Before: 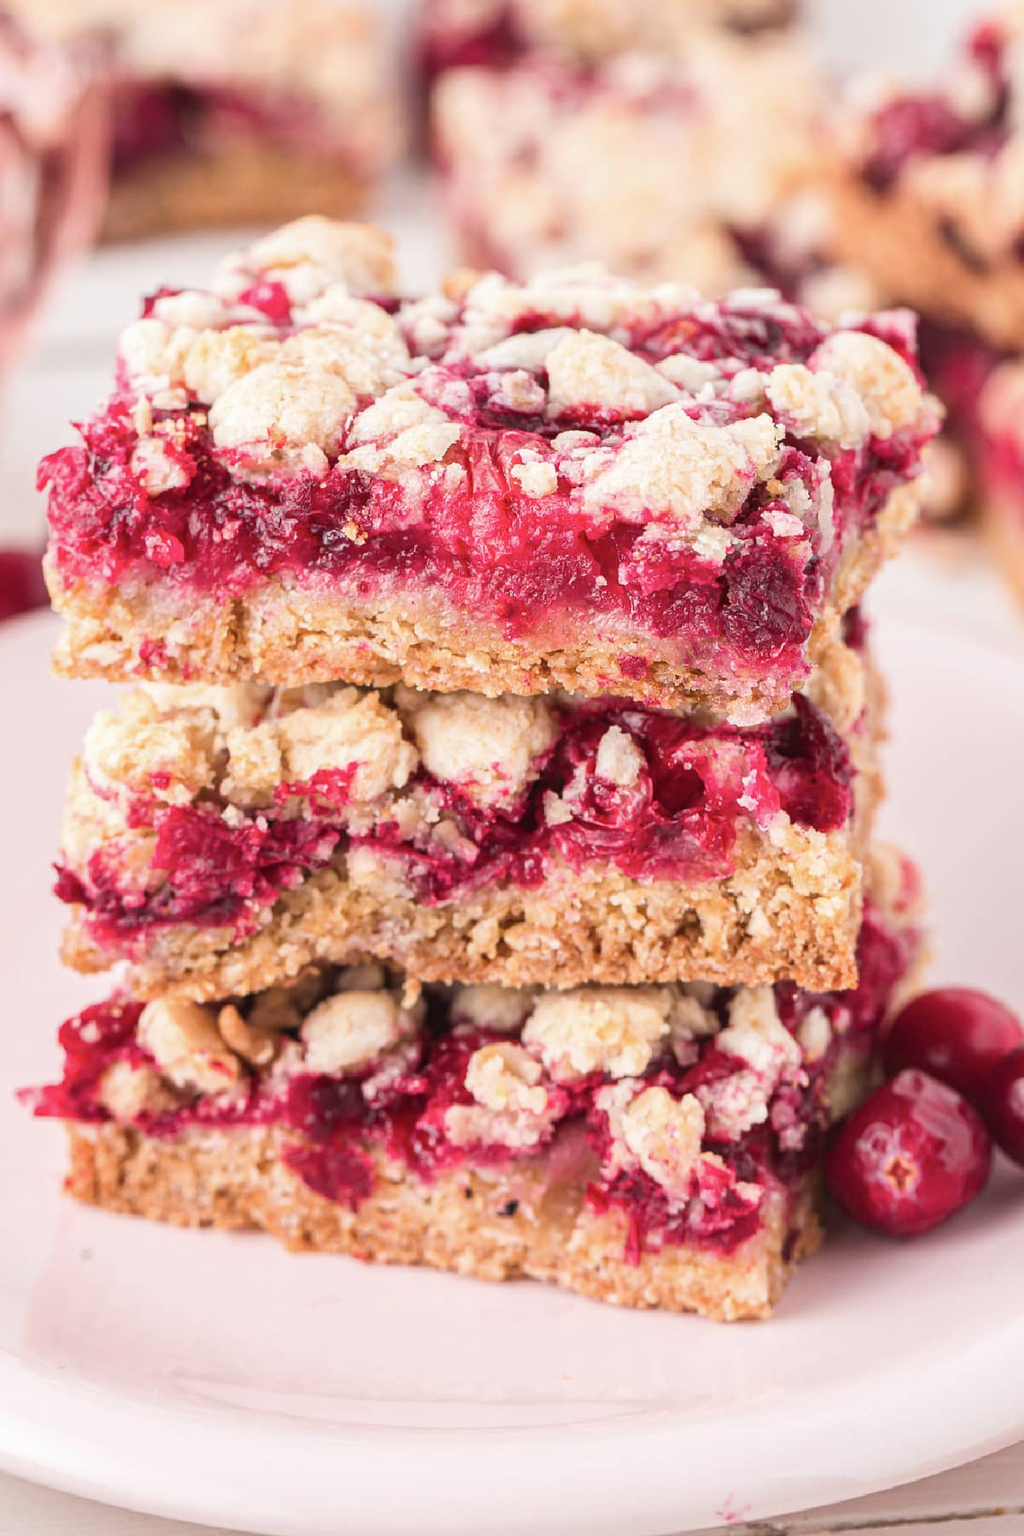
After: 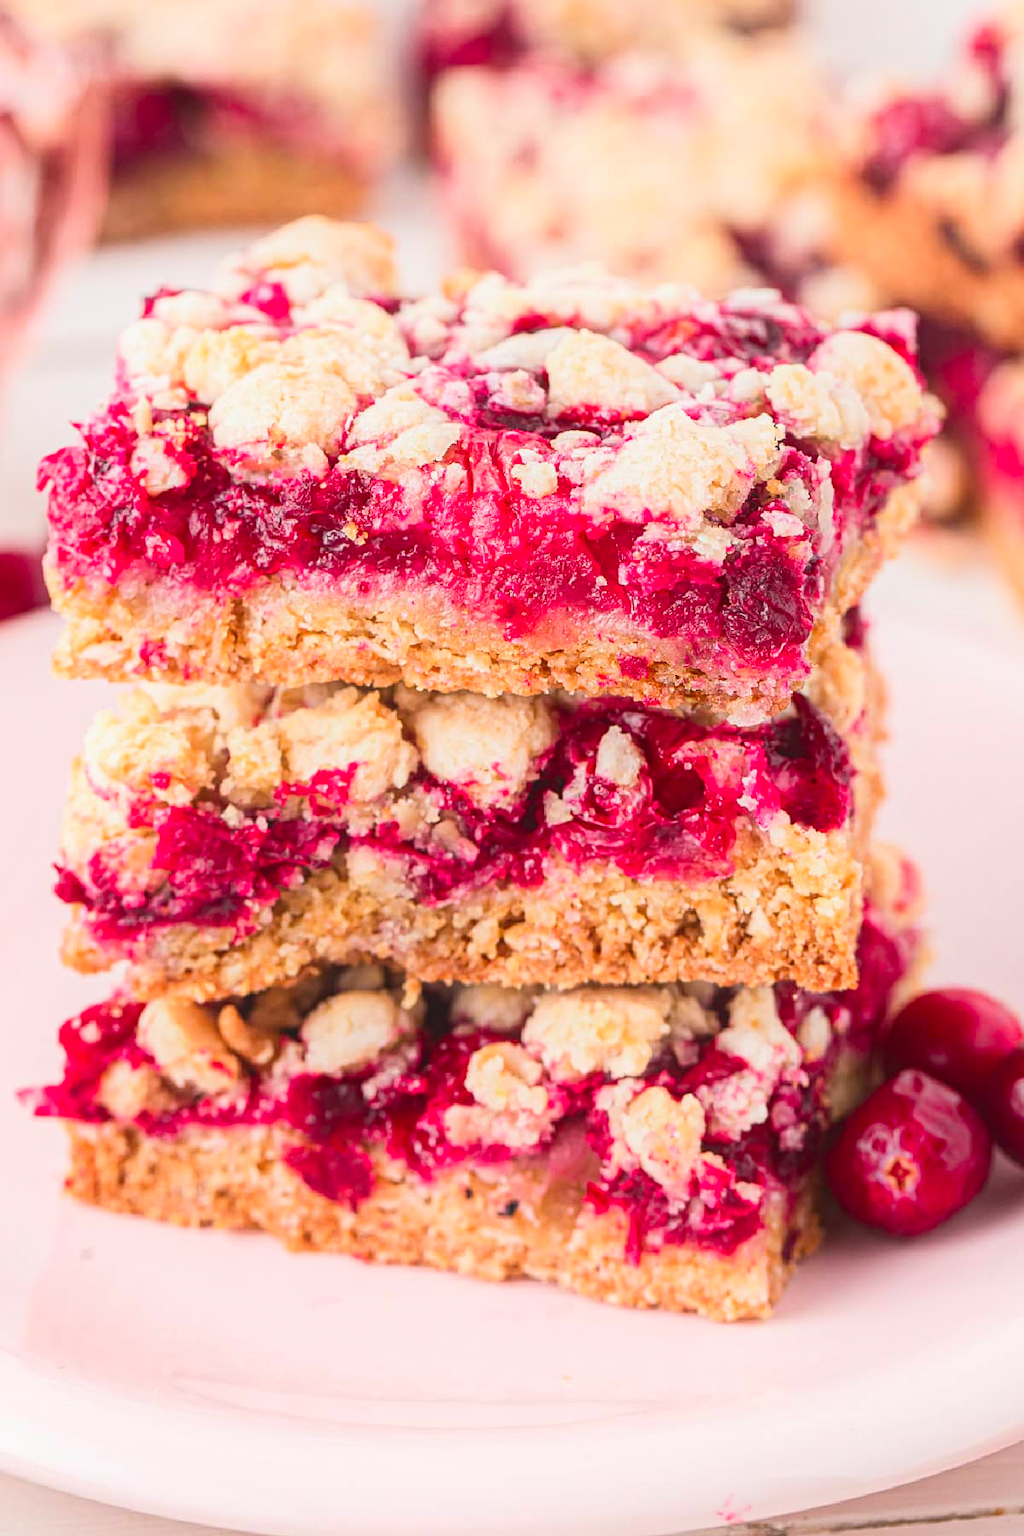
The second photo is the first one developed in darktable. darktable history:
contrast brightness saturation: contrast 0.156, saturation 0.334
contrast equalizer: y [[0.439, 0.44, 0.442, 0.457, 0.493, 0.498], [0.5 ×6], [0.5 ×6], [0 ×6], [0 ×6]]
tone equalizer: on, module defaults
